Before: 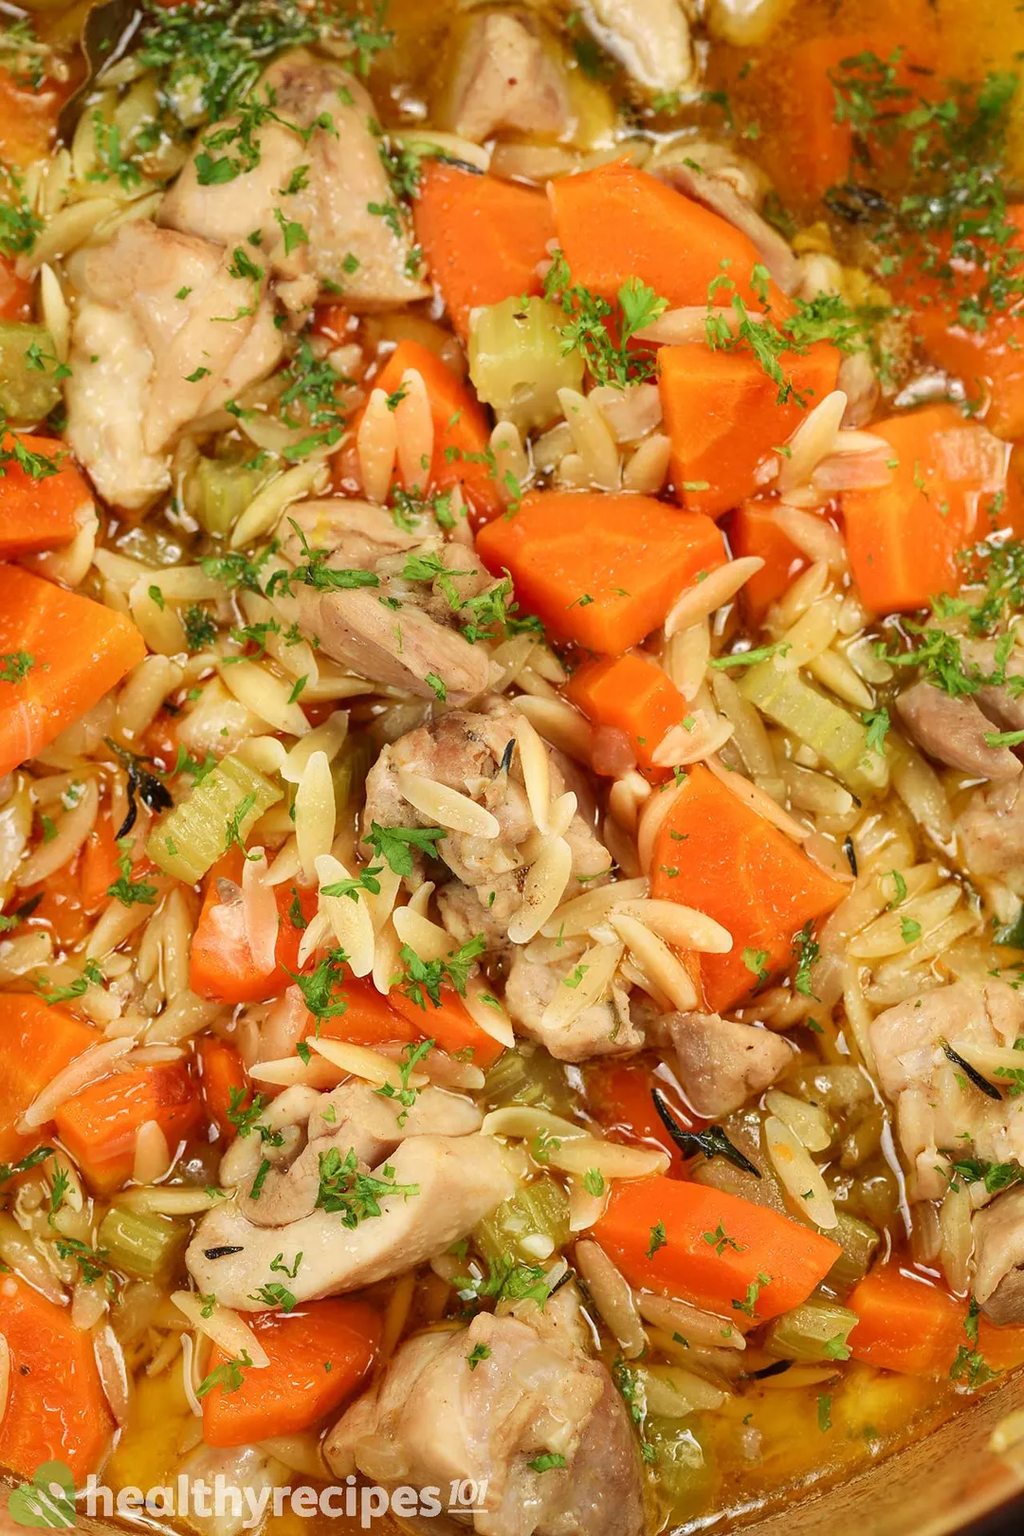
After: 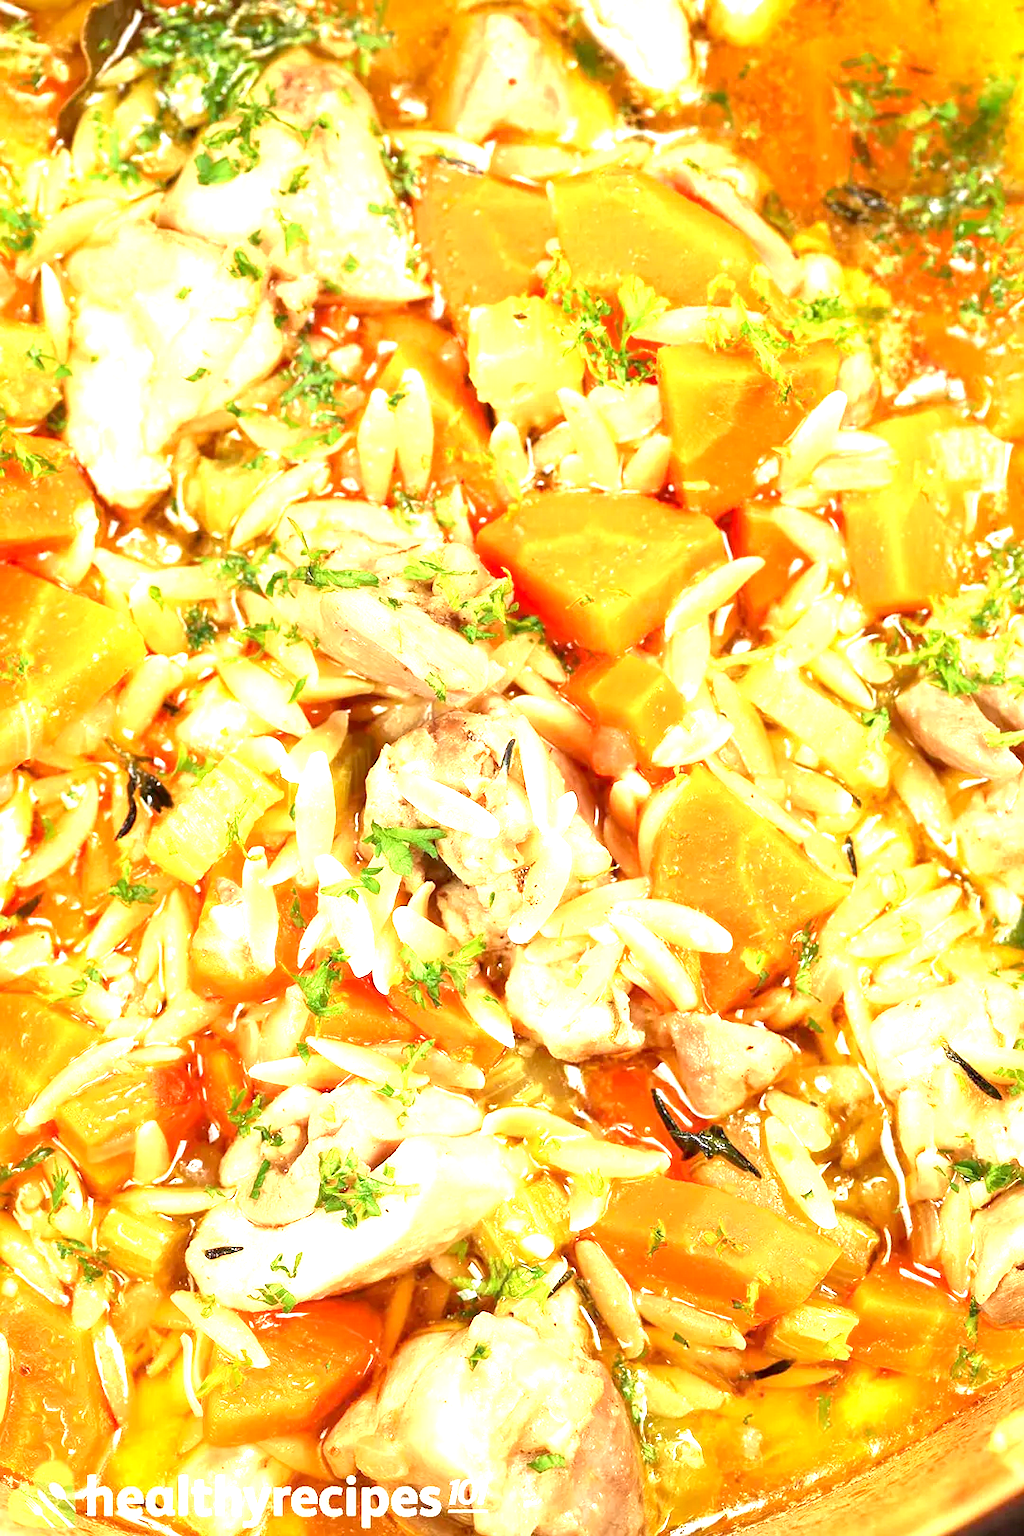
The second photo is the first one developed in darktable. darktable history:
exposure: black level correction 0.001, exposure 1.838 EV, compensate highlight preservation false
local contrast: mode bilateral grid, contrast 99, coarseness 100, detail 95%, midtone range 0.2
